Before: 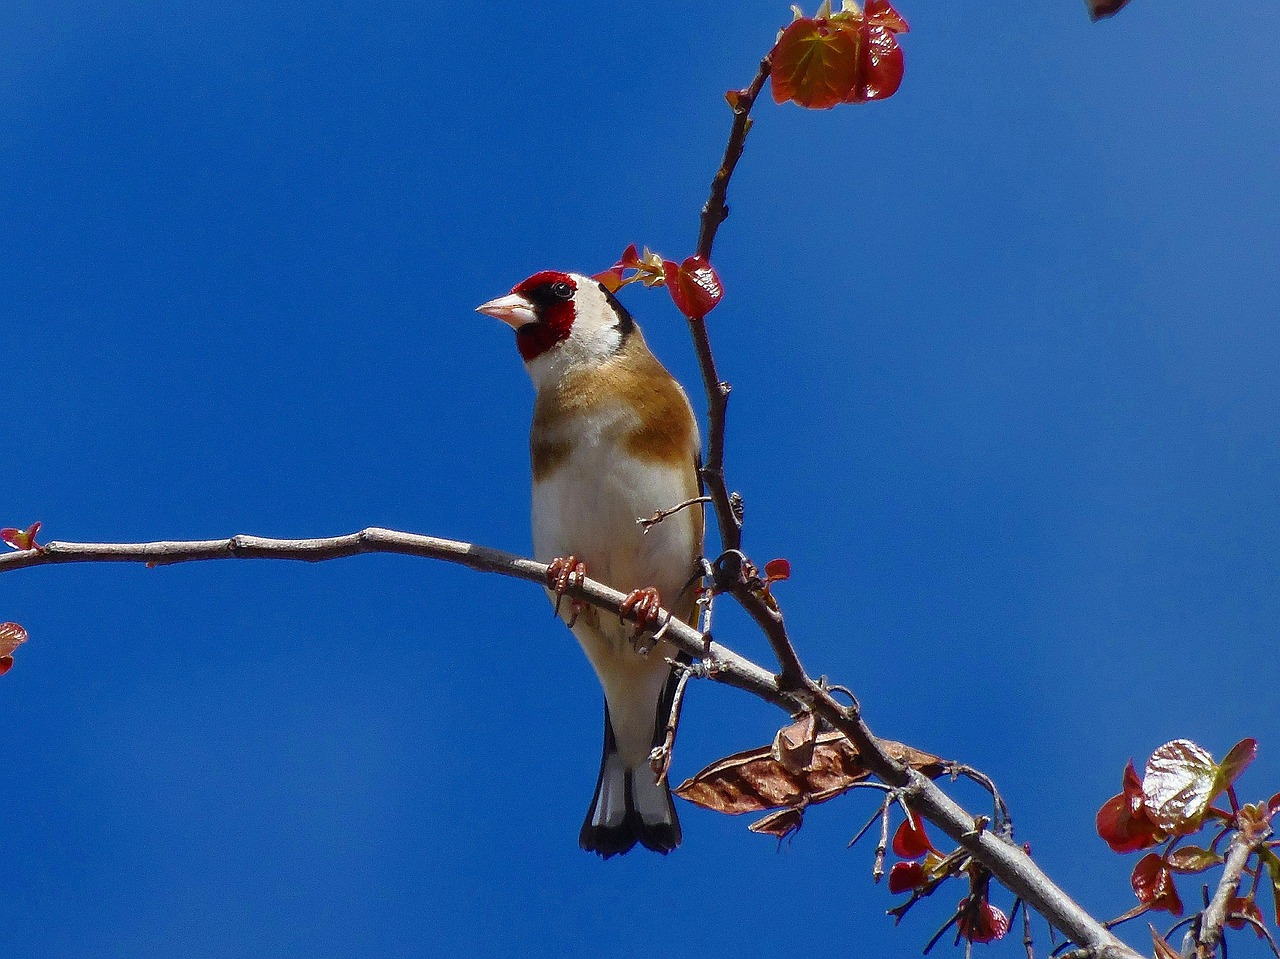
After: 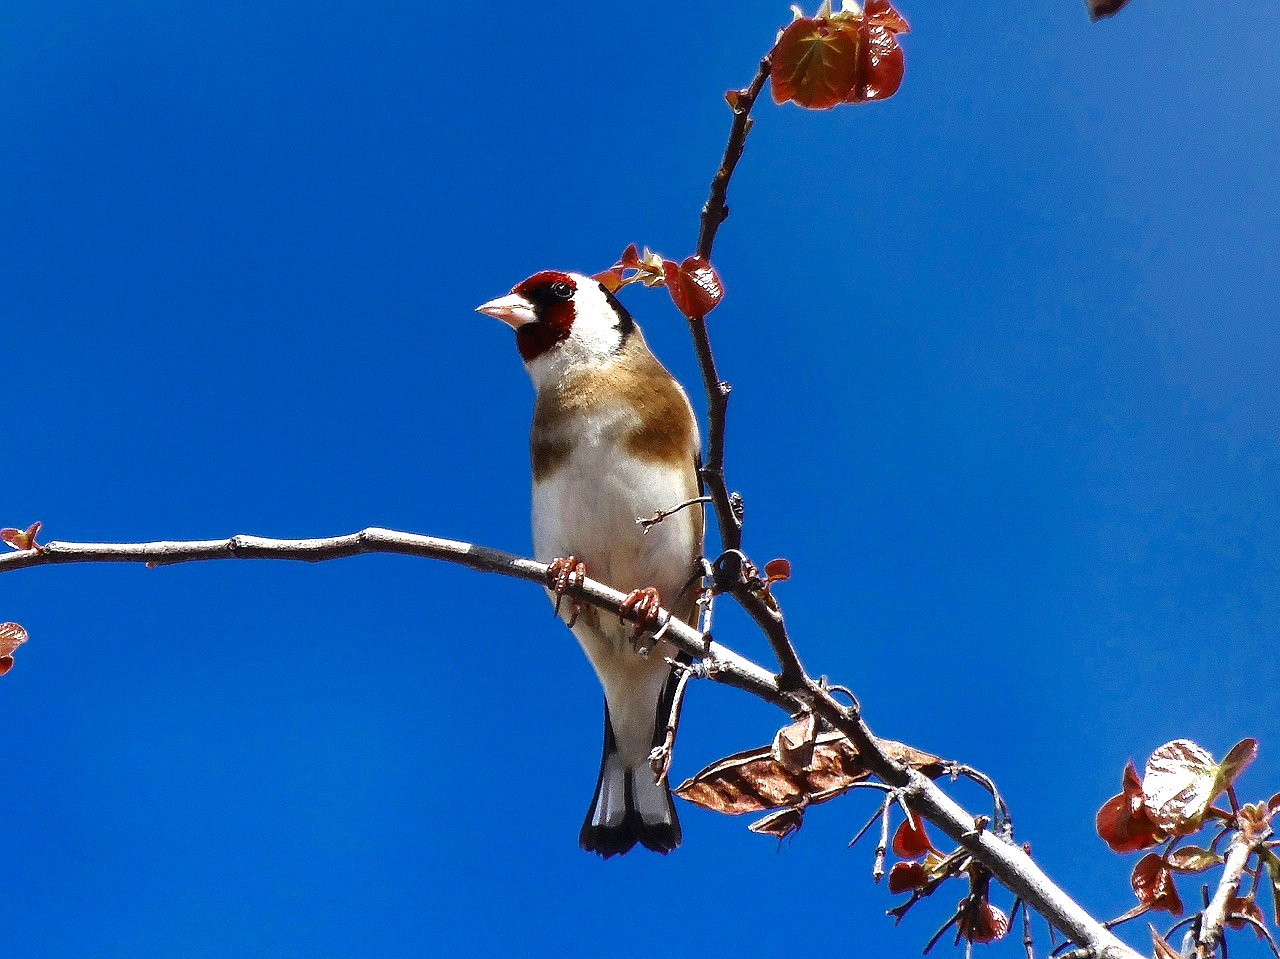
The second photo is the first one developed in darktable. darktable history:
color zones: curves: ch0 [(0, 0.5) (0.125, 0.4) (0.25, 0.5) (0.375, 0.4) (0.5, 0.4) (0.625, 0.35) (0.75, 0.35) (0.875, 0.5)]; ch1 [(0, 0.35) (0.125, 0.45) (0.25, 0.35) (0.375, 0.35) (0.5, 0.35) (0.625, 0.35) (0.75, 0.45) (0.875, 0.35)]; ch2 [(0, 0.6) (0.125, 0.5) (0.25, 0.5) (0.375, 0.6) (0.5, 0.6) (0.625, 0.5) (0.75, 0.5) (0.875, 0.5)]
tone equalizer: -8 EV -0.75 EV, -7 EV -0.7 EV, -6 EV -0.6 EV, -5 EV -0.4 EV, -3 EV 0.4 EV, -2 EV 0.6 EV, -1 EV 0.7 EV, +0 EV 0.75 EV, edges refinement/feathering 500, mask exposure compensation -1.57 EV, preserve details no
graduated density: rotation 5.63°, offset 76.9
exposure: exposure 0.999 EV, compensate highlight preservation false
